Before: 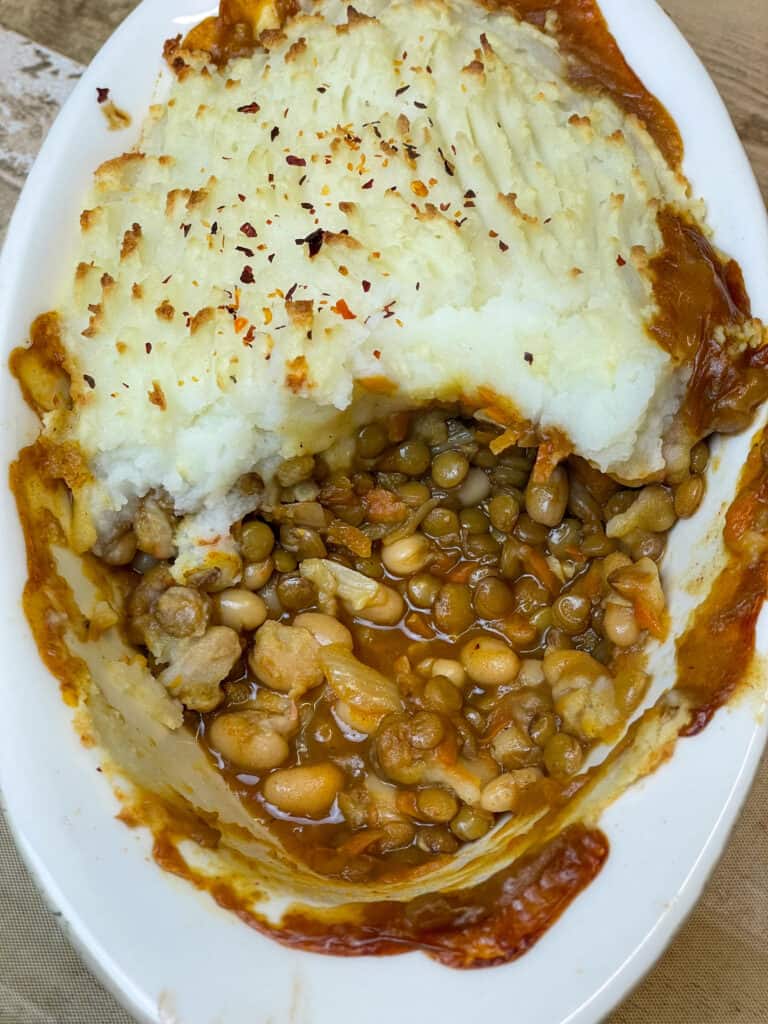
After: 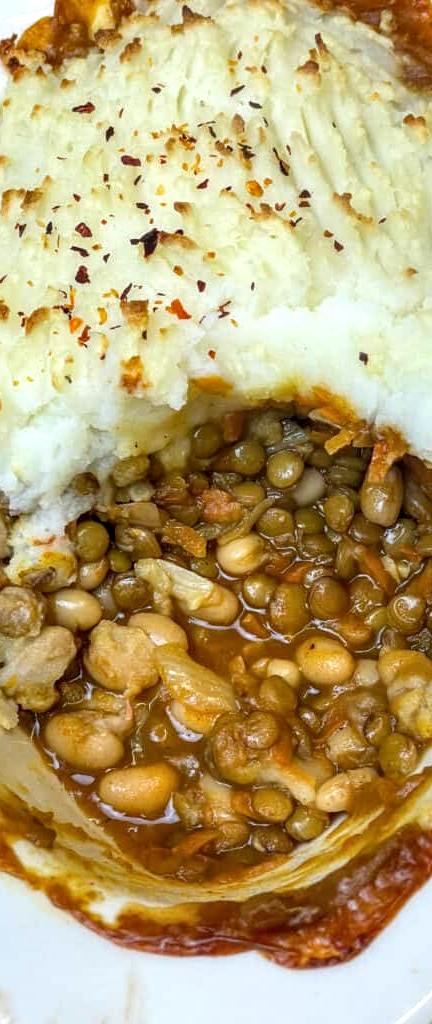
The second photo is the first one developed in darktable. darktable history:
crop: left 21.55%, right 22.178%
exposure: exposure 0.297 EV, compensate exposure bias true, compensate highlight preservation false
local contrast: on, module defaults
